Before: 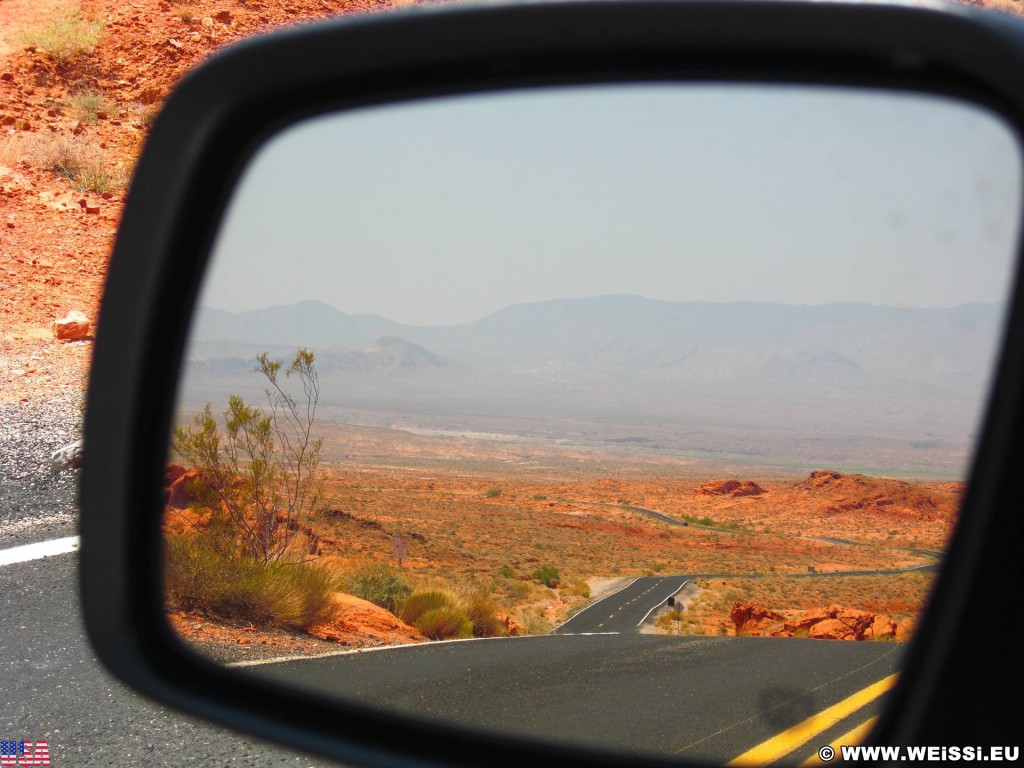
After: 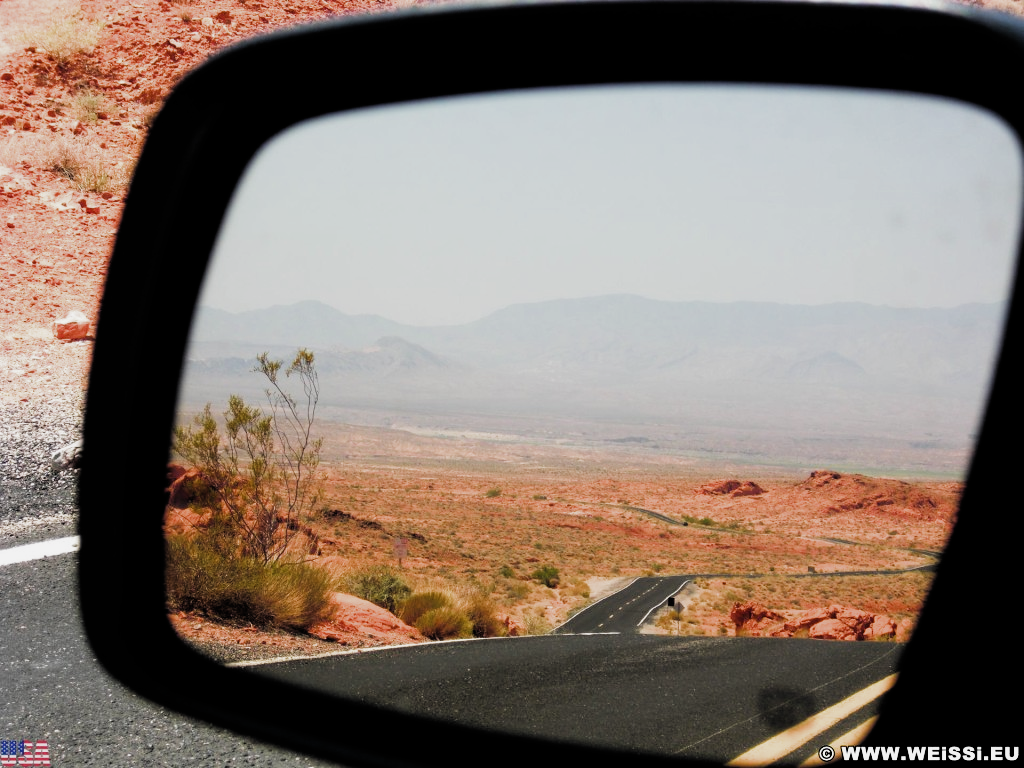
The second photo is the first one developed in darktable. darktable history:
filmic rgb: black relative exposure -4.07 EV, white relative exposure 3 EV, hardness 2.99, contrast 1.513, add noise in highlights 0.001, preserve chrominance max RGB, color science v3 (2019), use custom middle-gray values true, contrast in highlights soft
